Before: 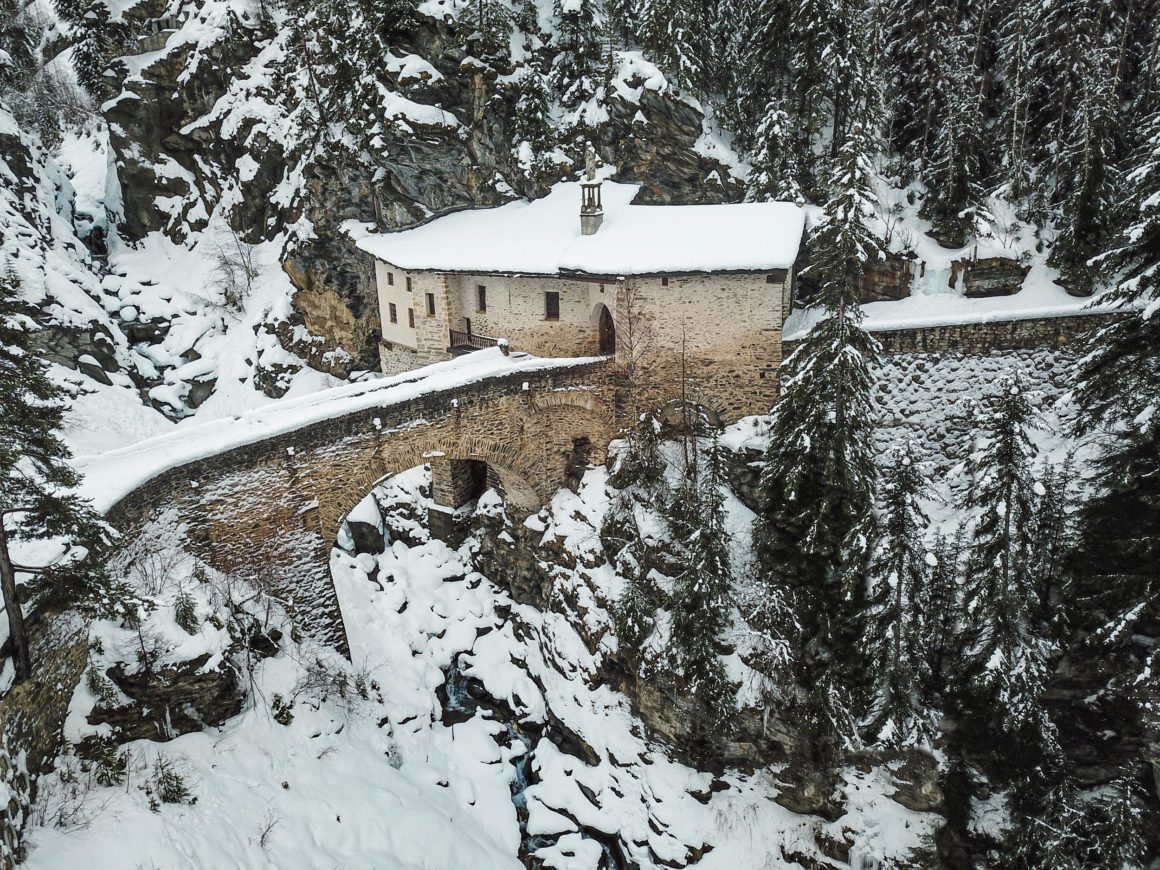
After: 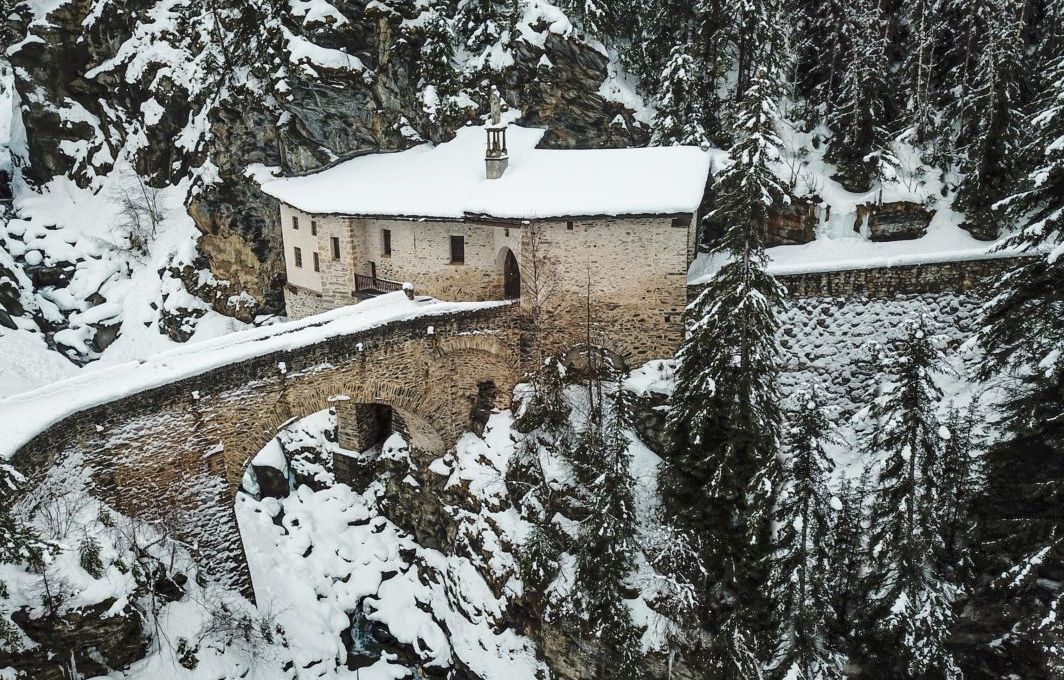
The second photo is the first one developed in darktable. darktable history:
crop: left 8.191%, top 6.53%, bottom 15.265%
shadows and highlights: shadows 36.54, highlights -28.17, soften with gaussian
tone curve: curves: ch0 [(0, 0) (0.003, 0.004) (0.011, 0.005) (0.025, 0.014) (0.044, 0.037) (0.069, 0.059) (0.1, 0.096) (0.136, 0.116) (0.177, 0.133) (0.224, 0.177) (0.277, 0.255) (0.335, 0.319) (0.399, 0.385) (0.468, 0.457) (0.543, 0.545) (0.623, 0.621) (0.709, 0.705) (0.801, 0.801) (0.898, 0.901) (1, 1)], color space Lab, independent channels, preserve colors none
